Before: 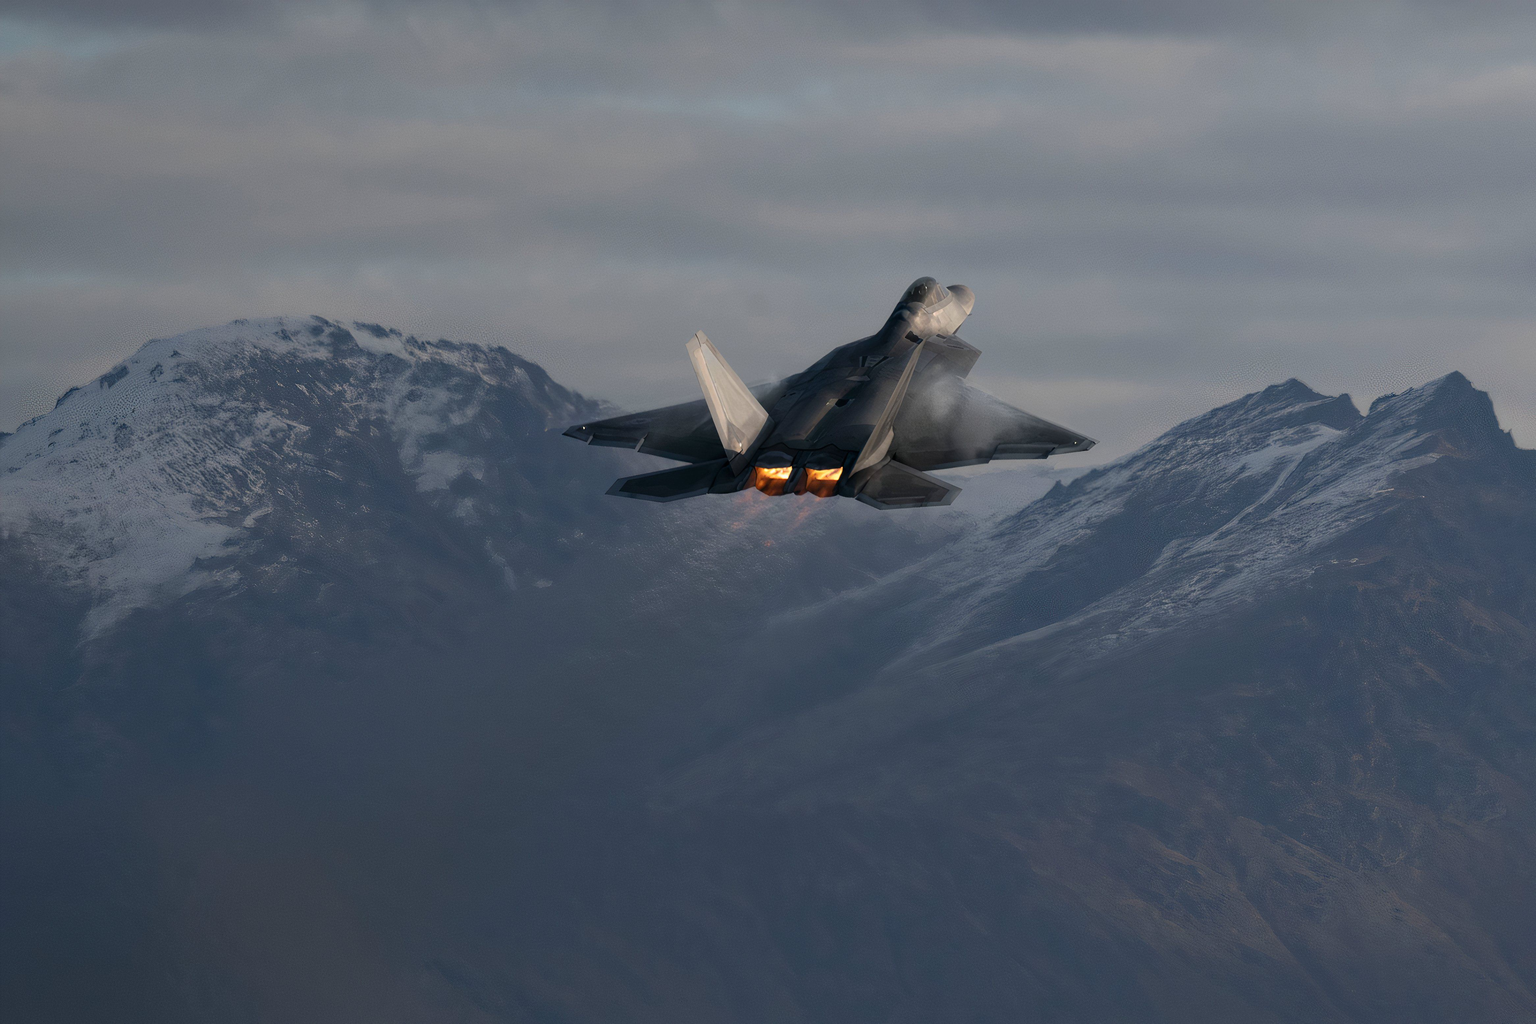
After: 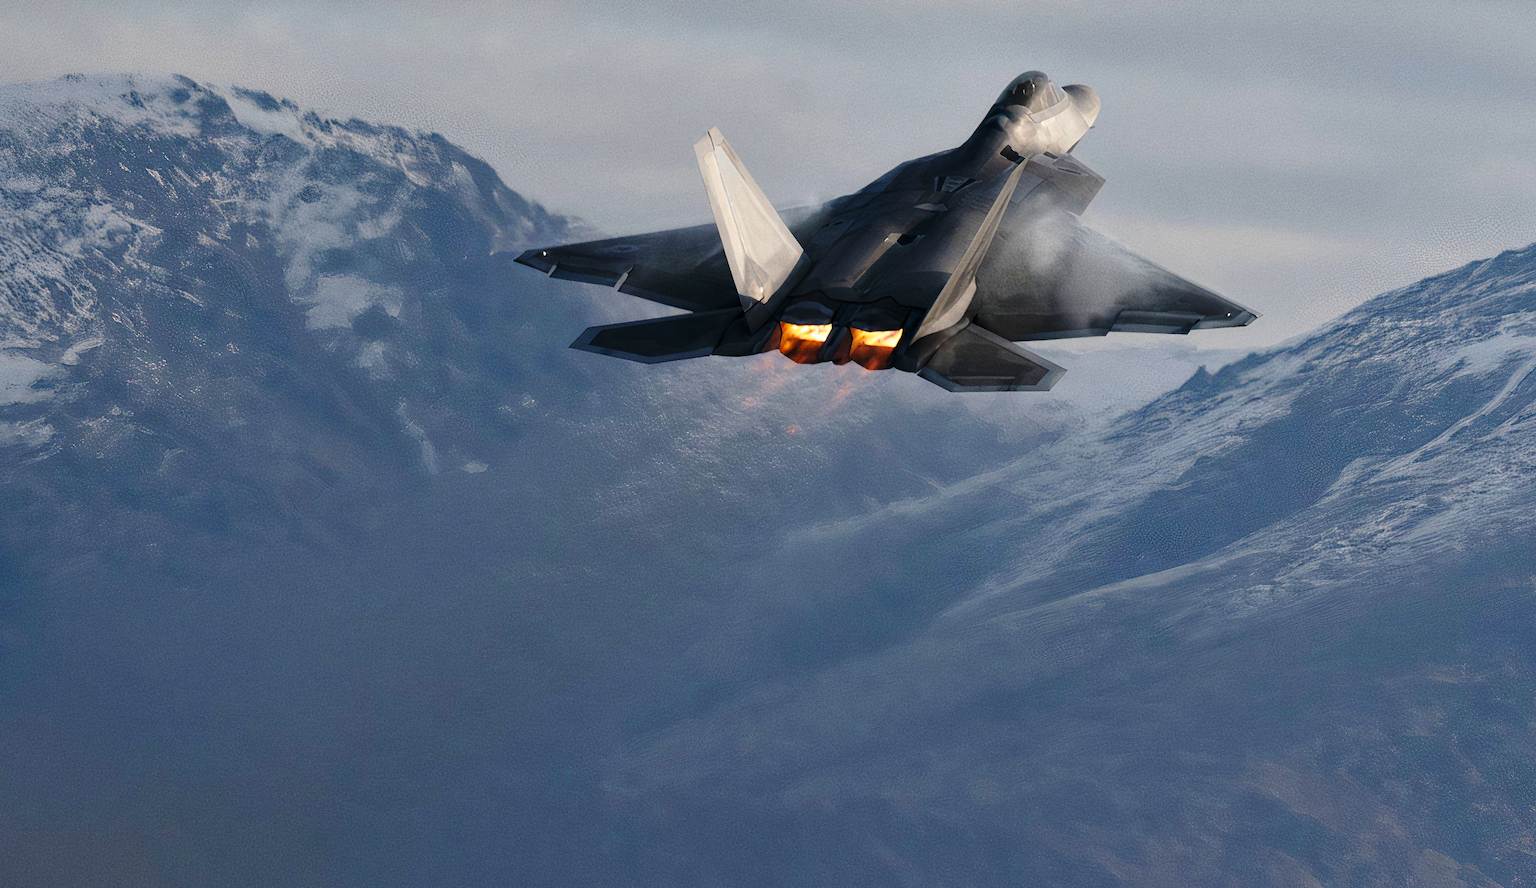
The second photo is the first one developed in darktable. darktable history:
shadows and highlights: shadows 20.91, highlights -35.45, soften with gaussian
base curve: curves: ch0 [(0, 0) (0.028, 0.03) (0.121, 0.232) (0.46, 0.748) (0.859, 0.968) (1, 1)], preserve colors none
color balance: mode lift, gamma, gain (sRGB)
grain: coarseness 0.09 ISO
crop and rotate: angle -3.37°, left 9.79%, top 20.73%, right 12.42%, bottom 11.82%
white balance: emerald 1
color contrast: green-magenta contrast 0.96
